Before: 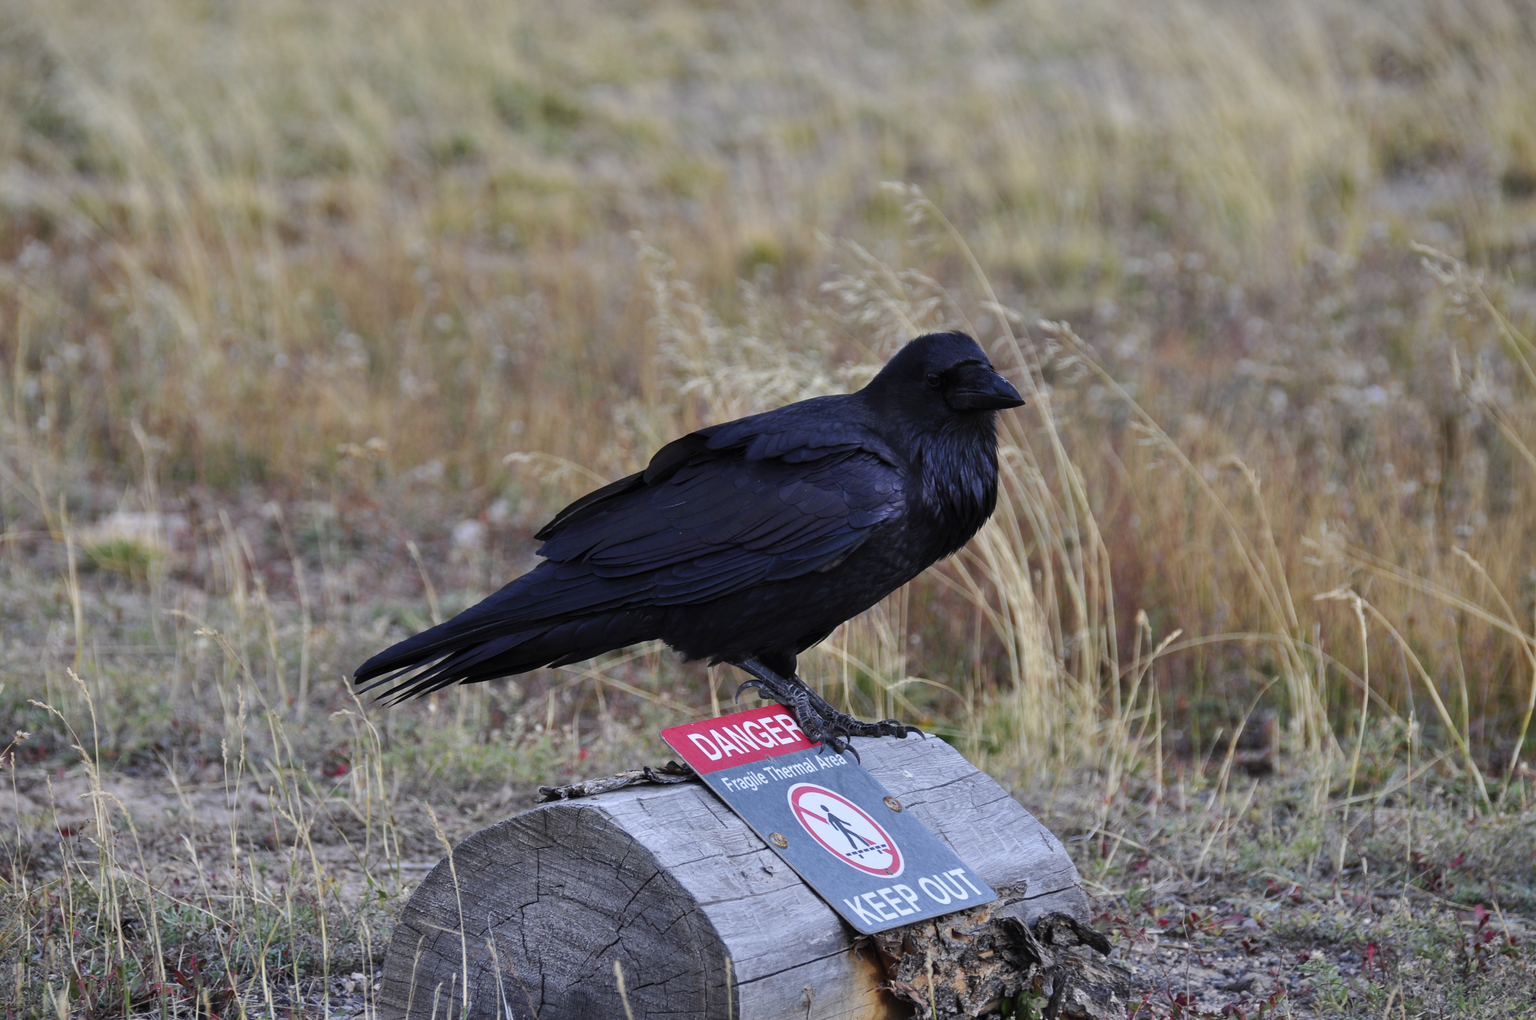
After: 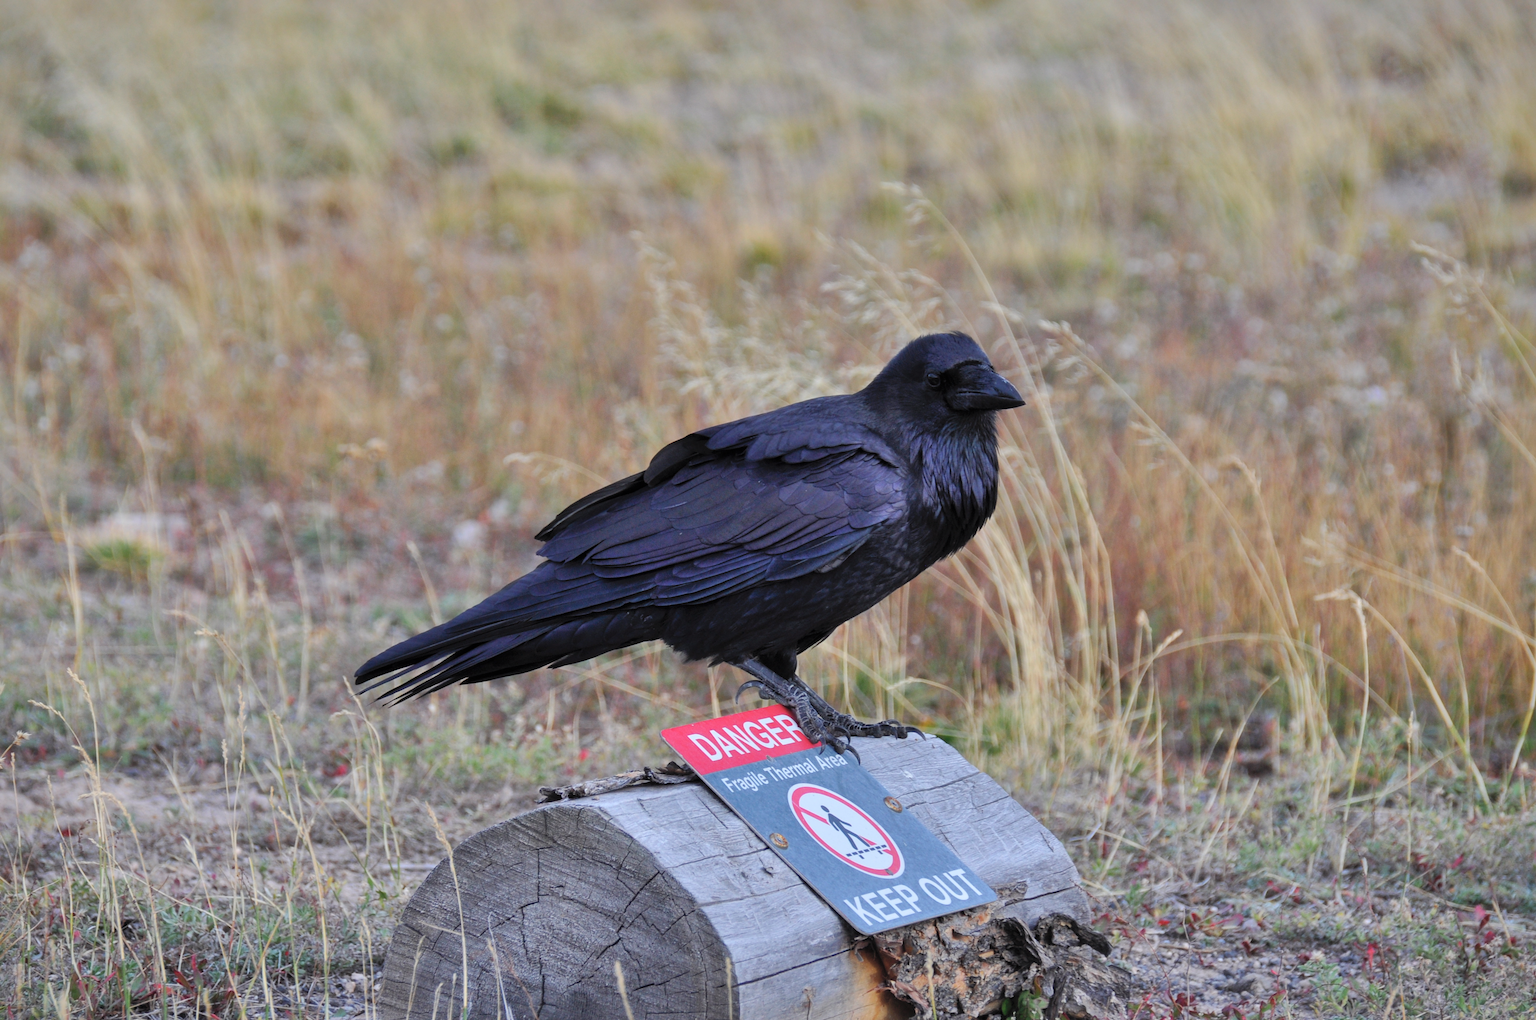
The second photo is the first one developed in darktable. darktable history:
shadows and highlights: on, module defaults
color calibration: gray › normalize channels true, illuminant same as pipeline (D50), adaptation XYZ, x 0.346, y 0.358, temperature 5011.25 K, gamut compression 0.005
contrast brightness saturation: brightness 0.154
